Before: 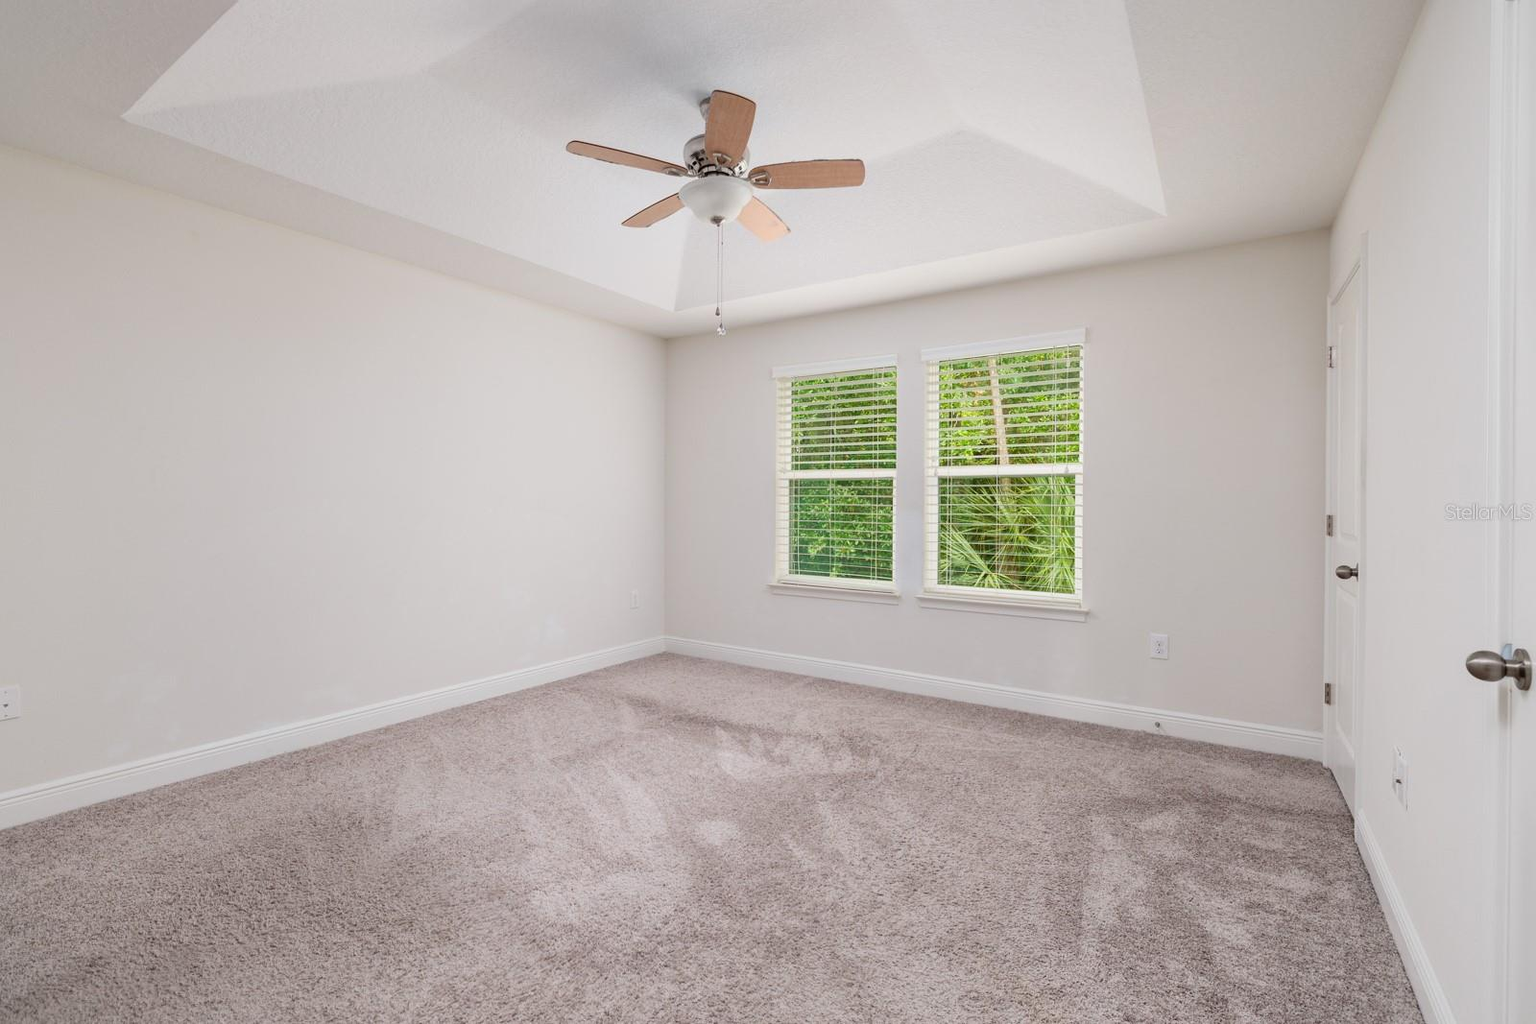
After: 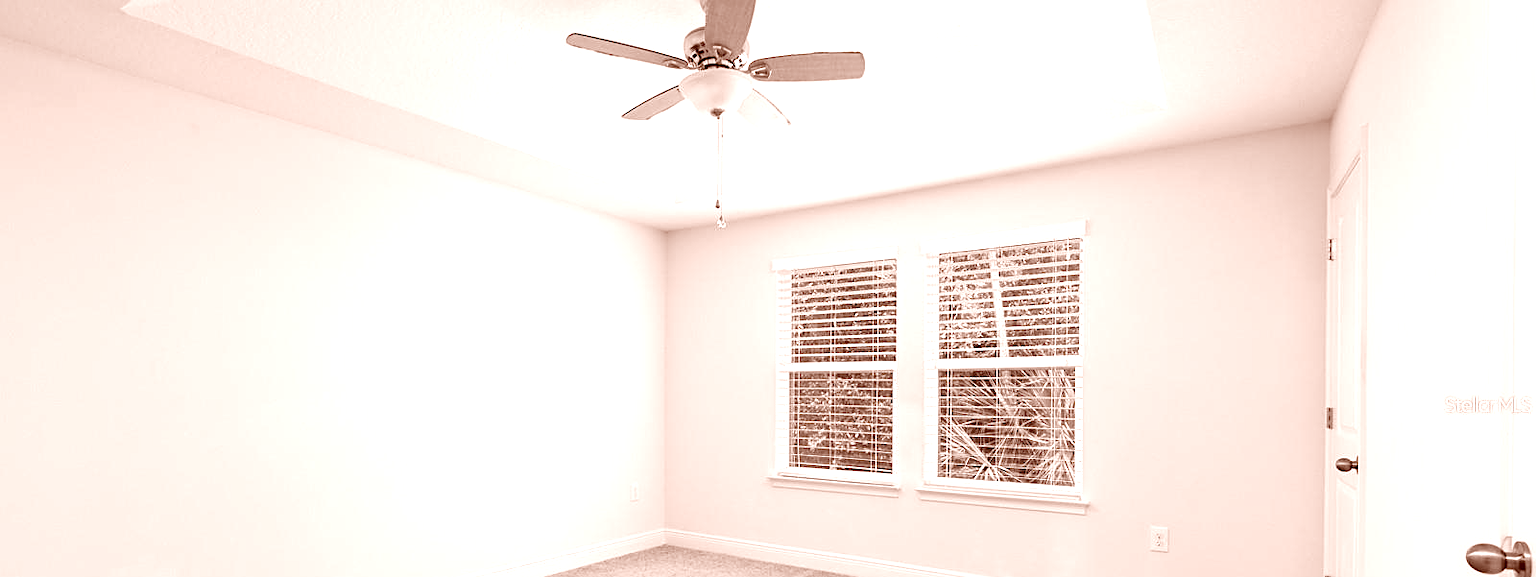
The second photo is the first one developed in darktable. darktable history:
sharpen: on, module defaults
crop and rotate: top 10.545%, bottom 32.993%
color calibration: output gray [0.22, 0.42, 0.37, 0], illuminant same as pipeline (D50), adaptation XYZ, x 0.347, y 0.358, temperature 5011.51 K
exposure: black level correction 0, exposure 1.001 EV, compensate highlight preservation false
color correction: highlights a* 9.03, highlights b* 8.61, shadows a* 39.21, shadows b* 39.29, saturation 0.803
